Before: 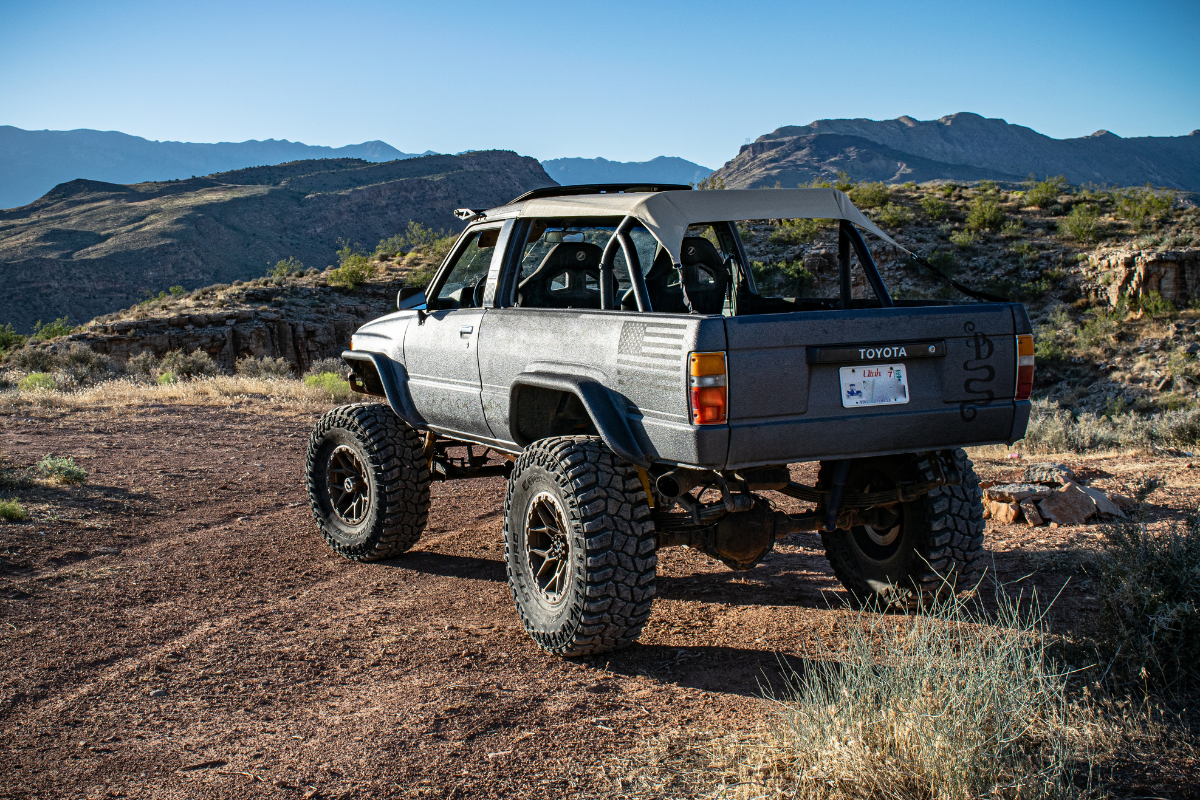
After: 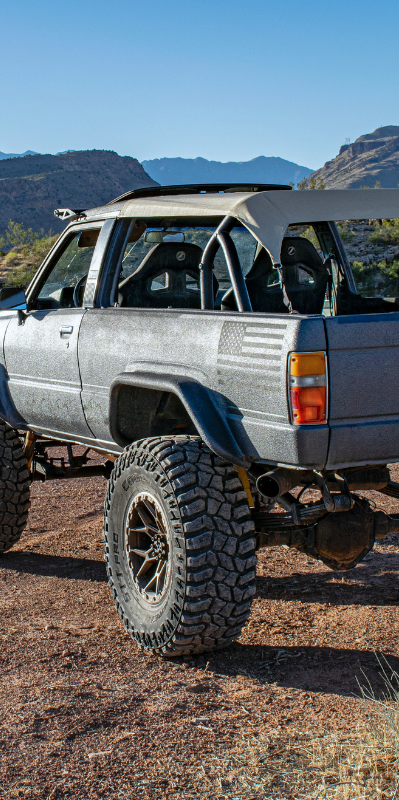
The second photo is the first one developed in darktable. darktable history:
shadows and highlights: on, module defaults
crop: left 33.36%, right 33.36%
white balance: red 0.982, blue 1.018
